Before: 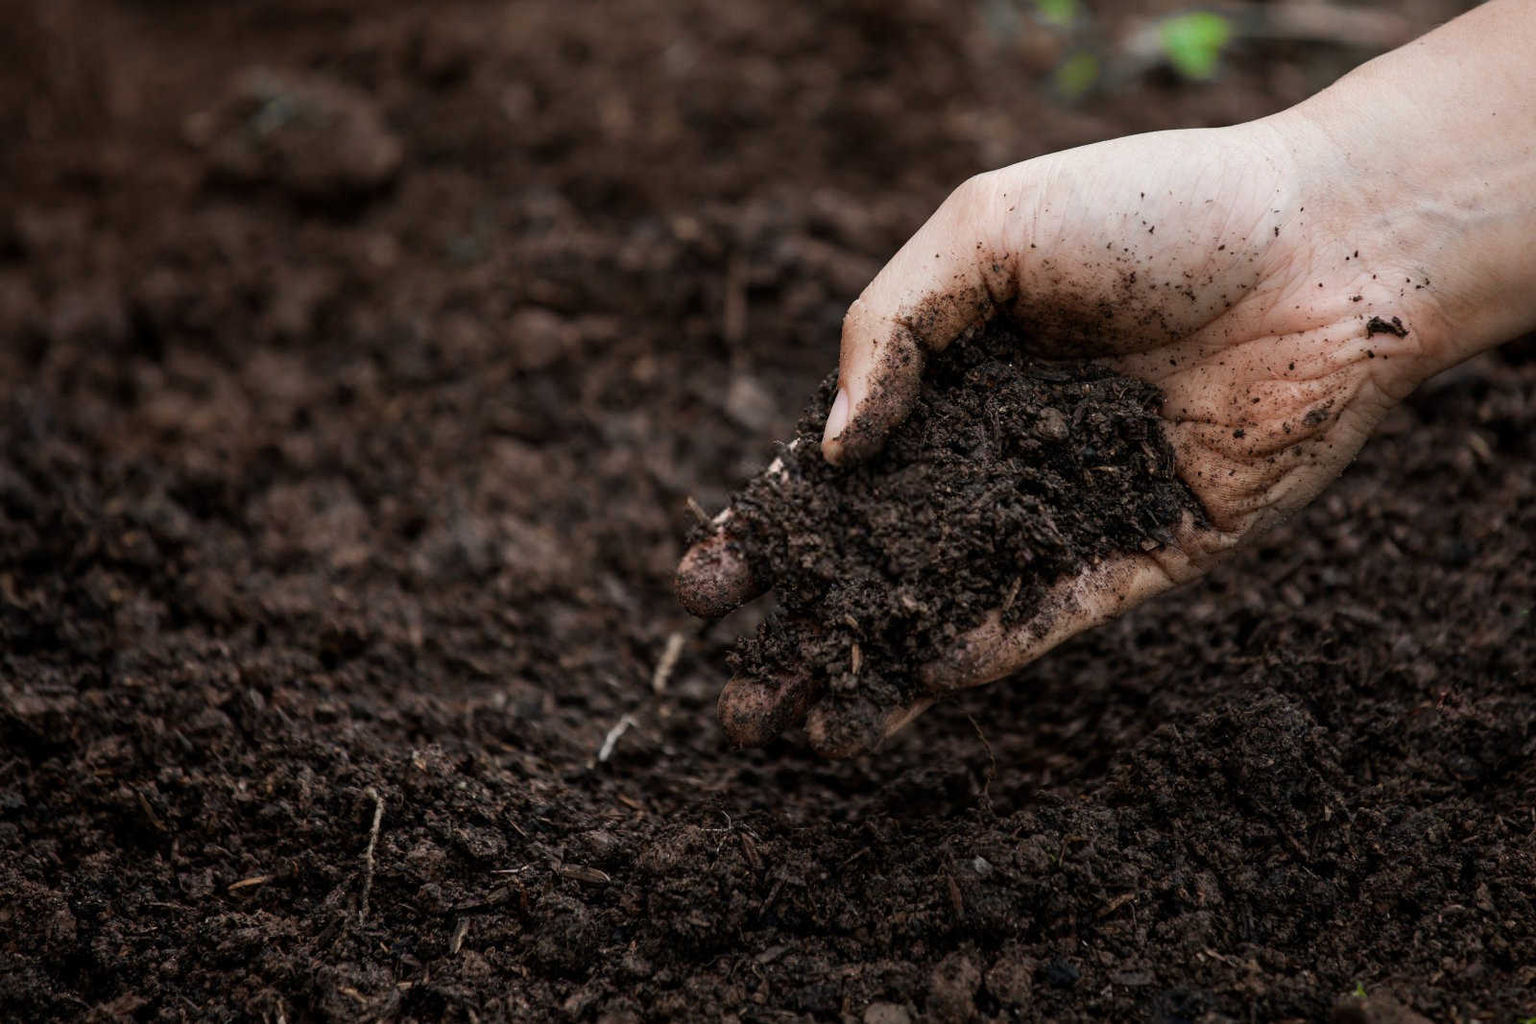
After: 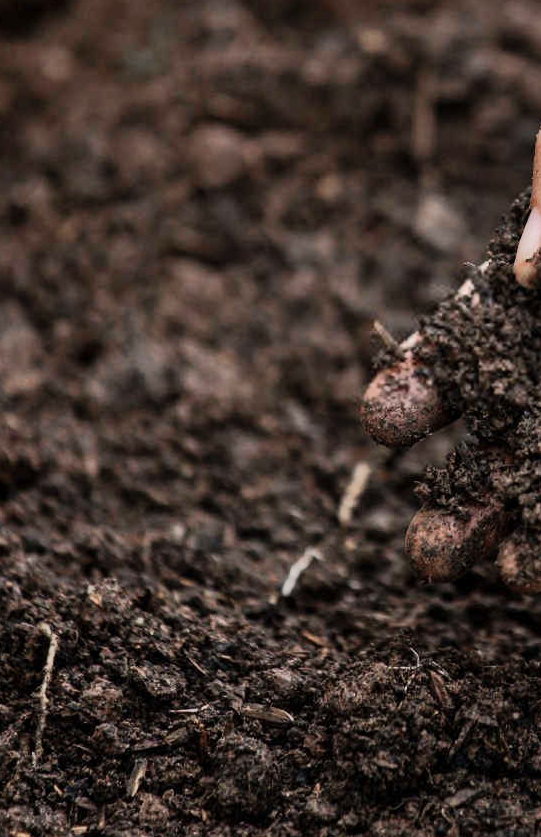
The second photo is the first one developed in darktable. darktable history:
shadows and highlights: shadows 47.18, highlights -42.47, soften with gaussian
crop and rotate: left 21.465%, top 18.55%, right 44.698%, bottom 2.984%
color balance rgb: perceptual saturation grading › global saturation 0.314%
